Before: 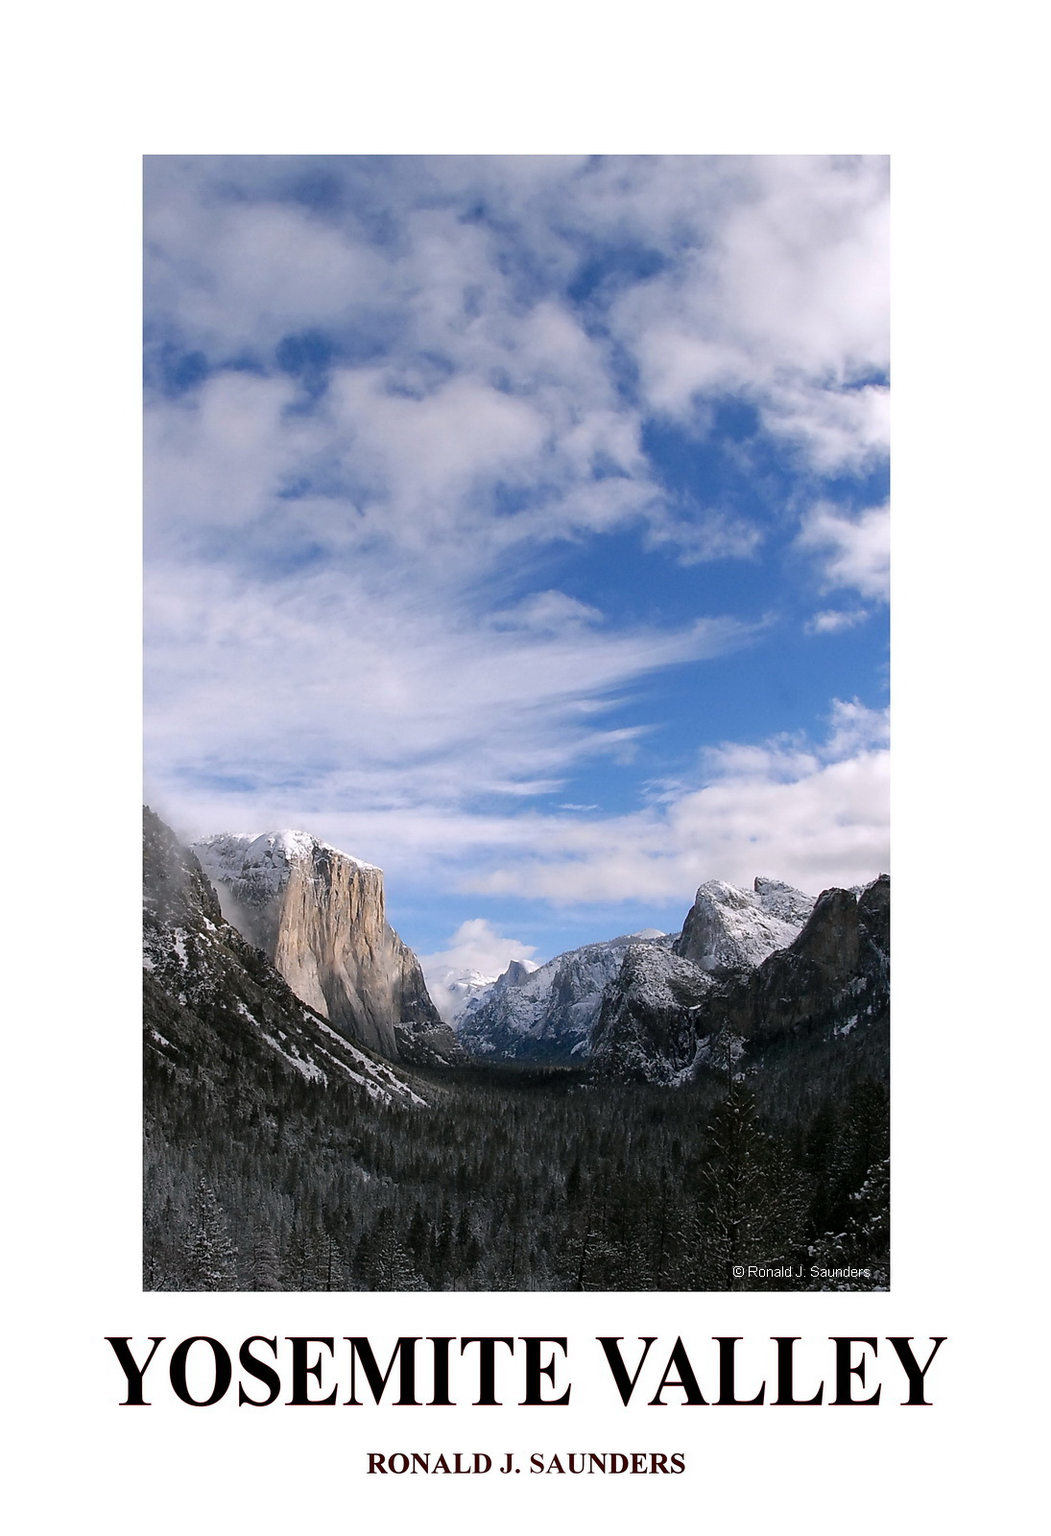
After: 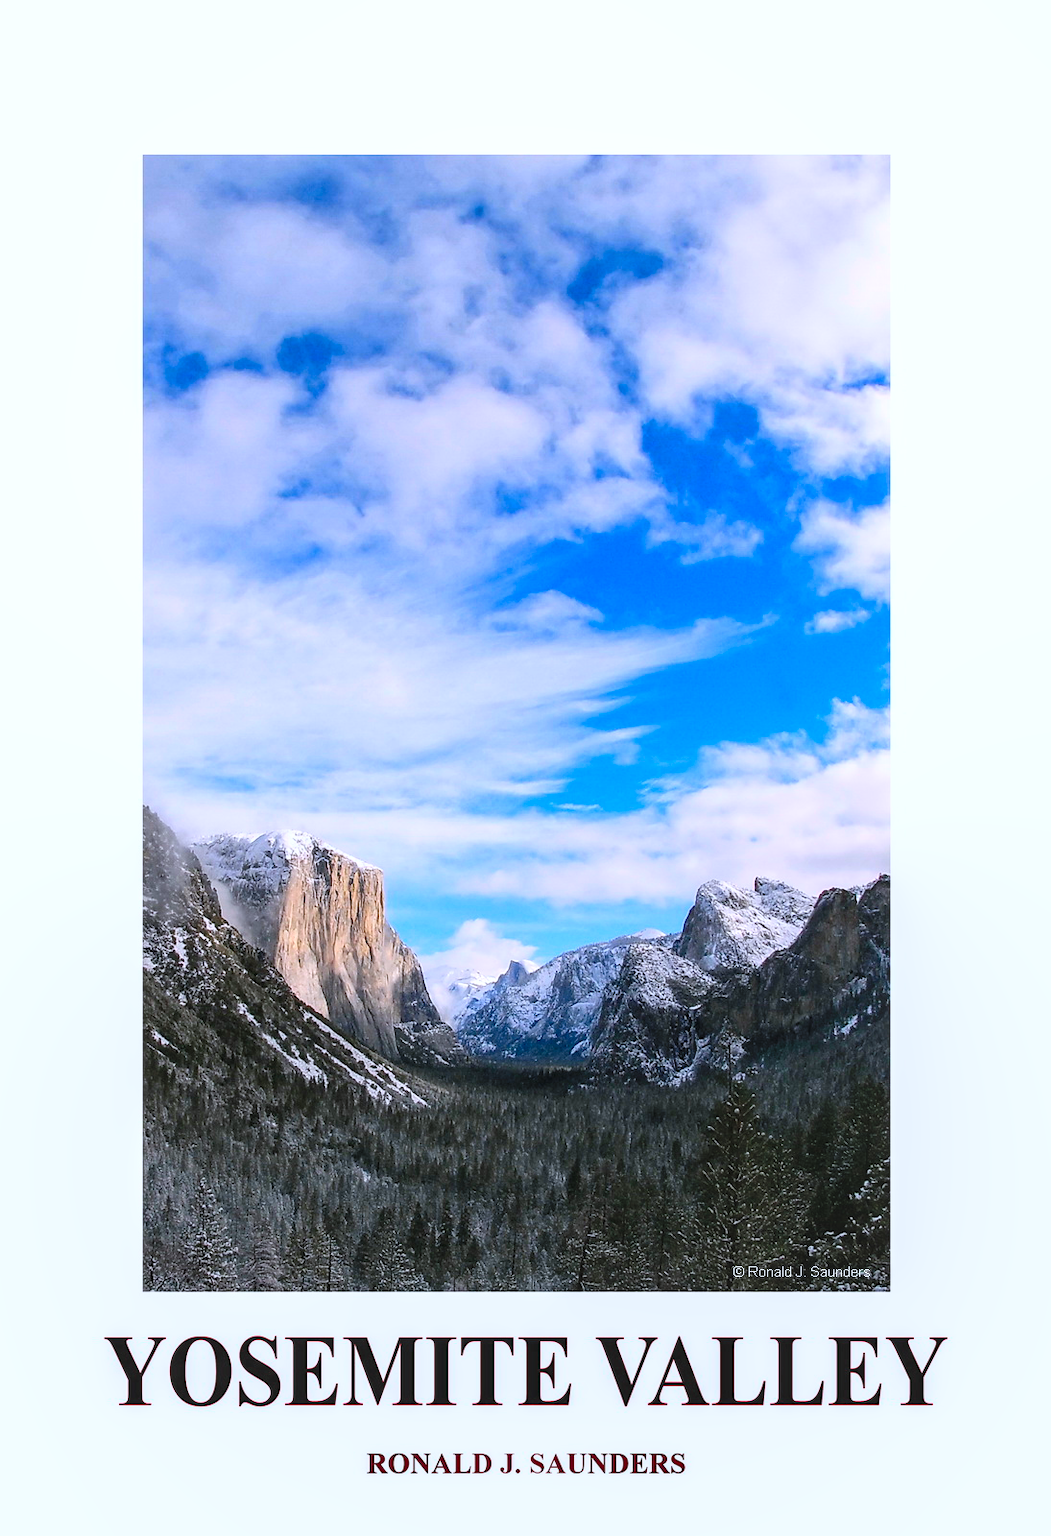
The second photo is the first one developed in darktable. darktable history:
local contrast: on, module defaults
white balance: red 0.976, blue 1.04
contrast brightness saturation: contrast 0.2, brightness 0.2, saturation 0.8
